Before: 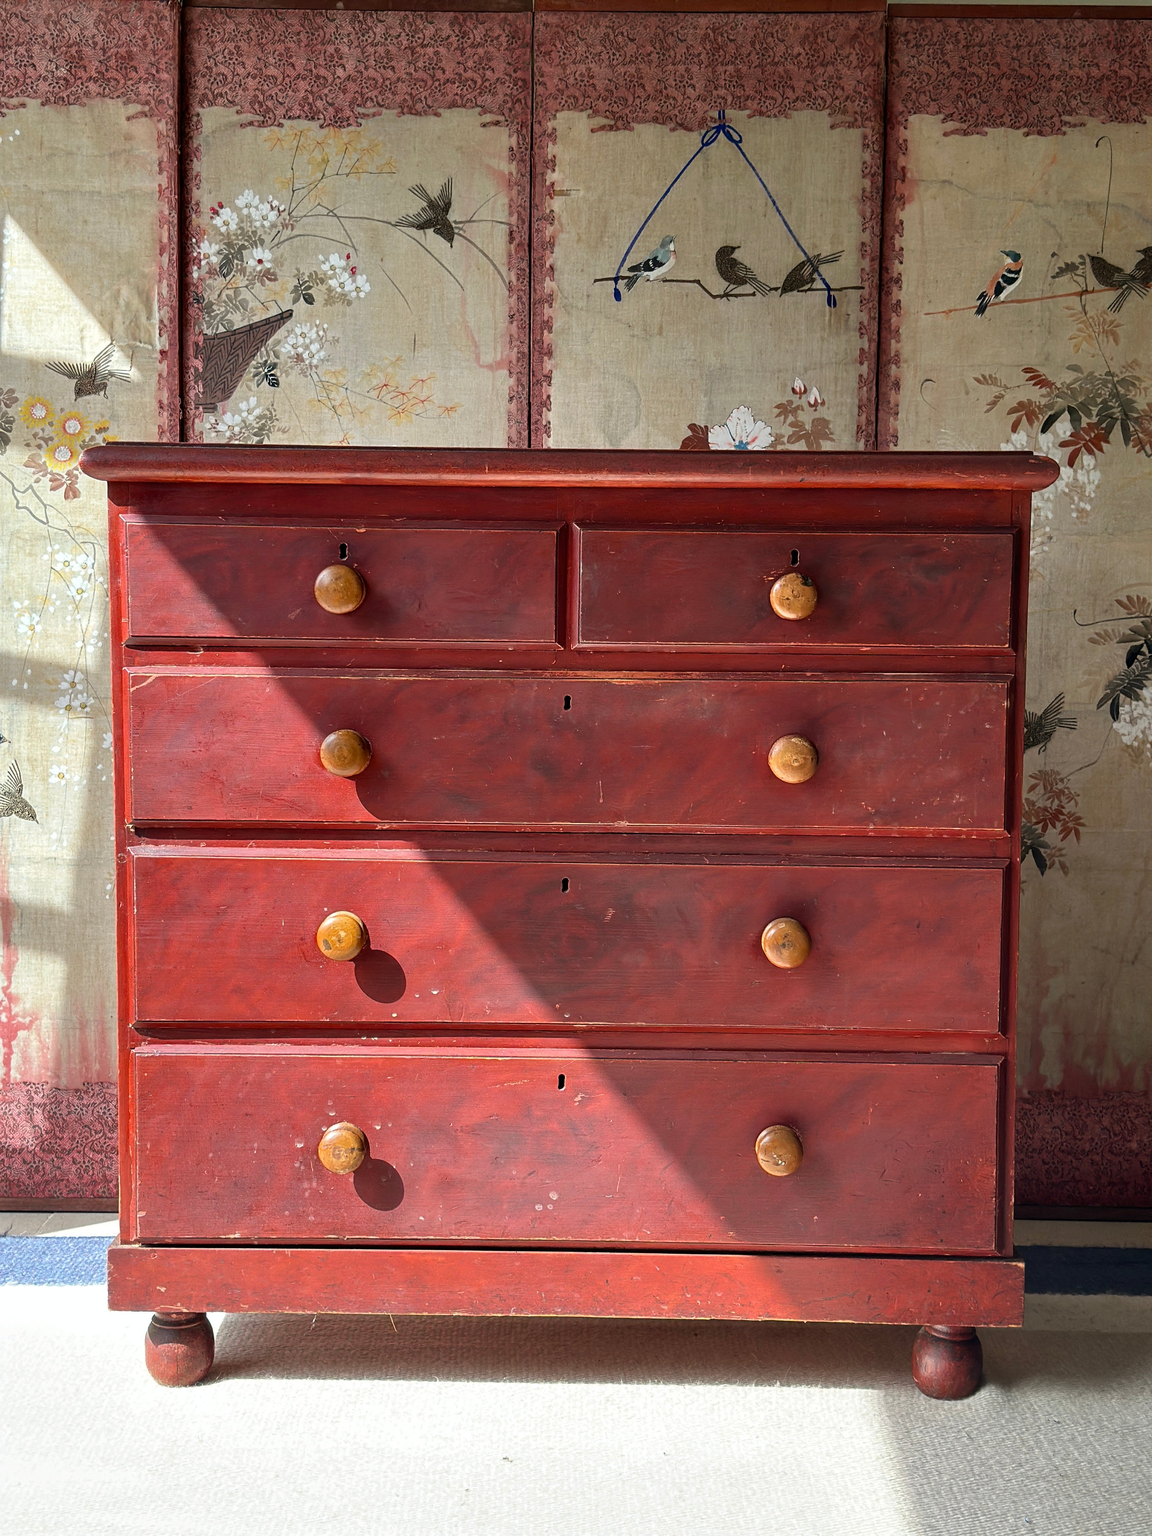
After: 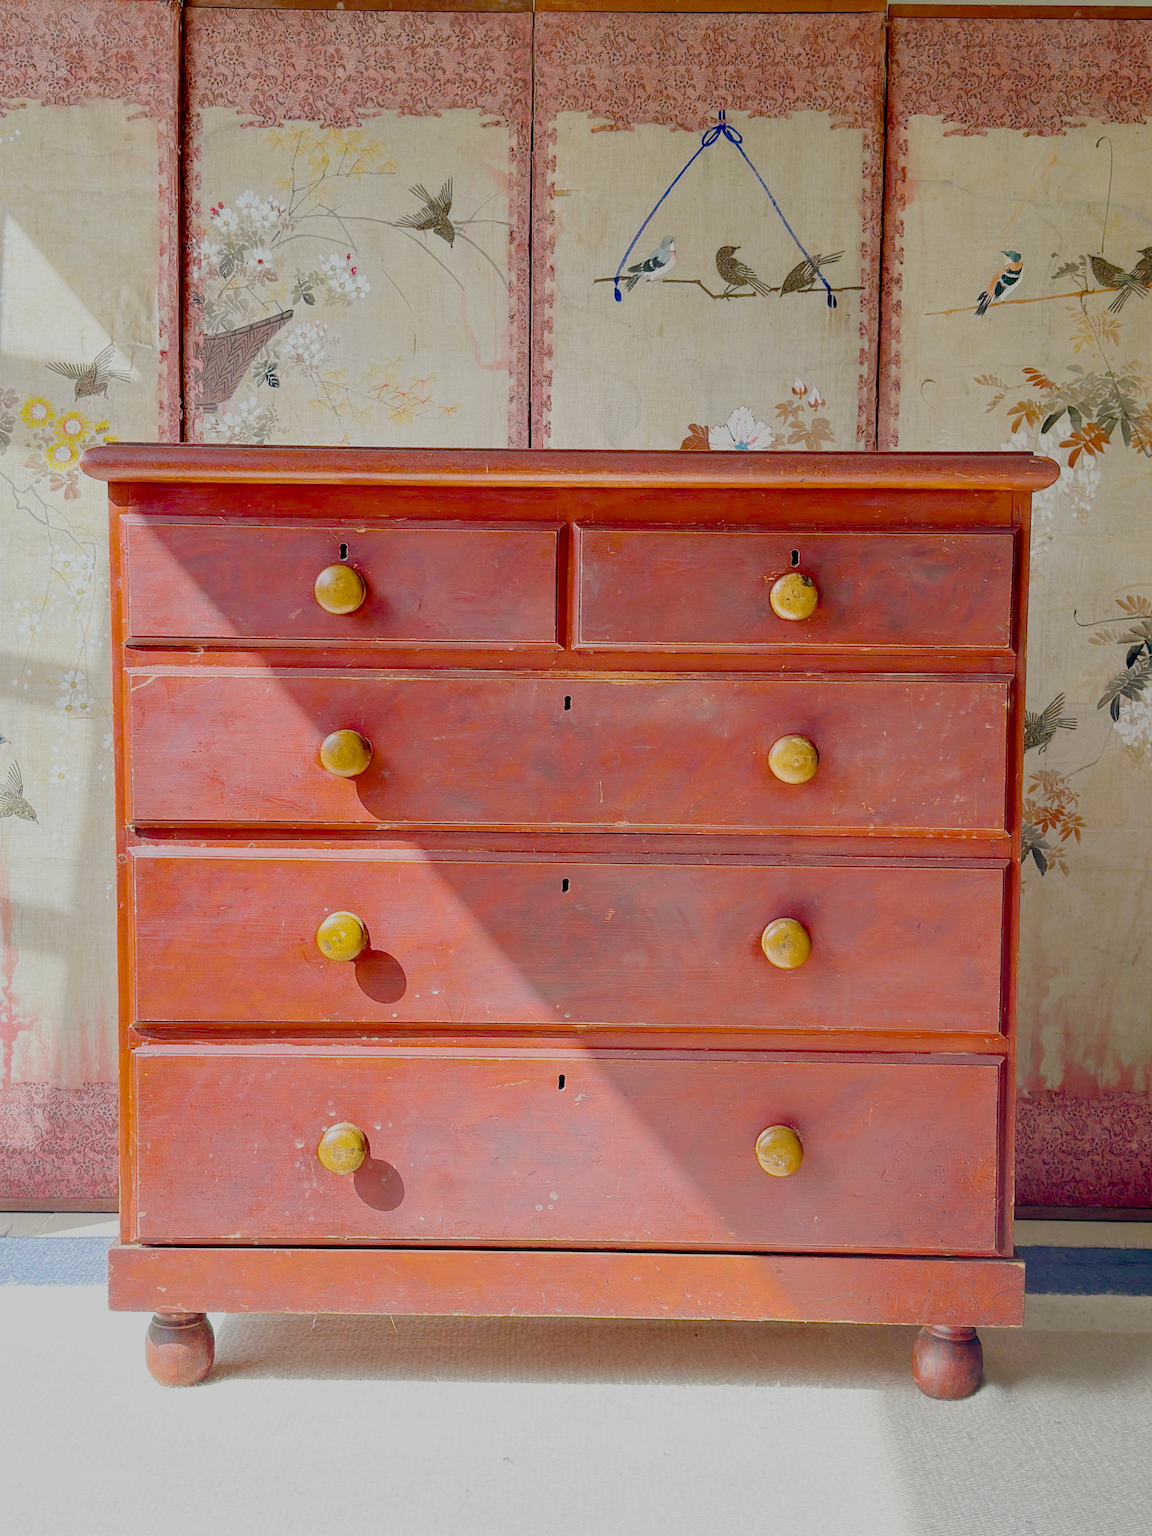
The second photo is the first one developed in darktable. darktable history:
color balance rgb: linear chroma grading › global chroma 15%, perceptual saturation grading › global saturation 30%
exposure: black level correction 0, exposure 1.379 EV, compensate exposure bias true, compensate highlight preservation false
filmic rgb: white relative exposure 8 EV, threshold 3 EV, structure ↔ texture 100%, target black luminance 0%, hardness 2.44, latitude 76.53%, contrast 0.562, shadows ↔ highlights balance 0%, preserve chrominance no, color science v4 (2020), iterations of high-quality reconstruction 10, type of noise poissonian, enable highlight reconstruction true
